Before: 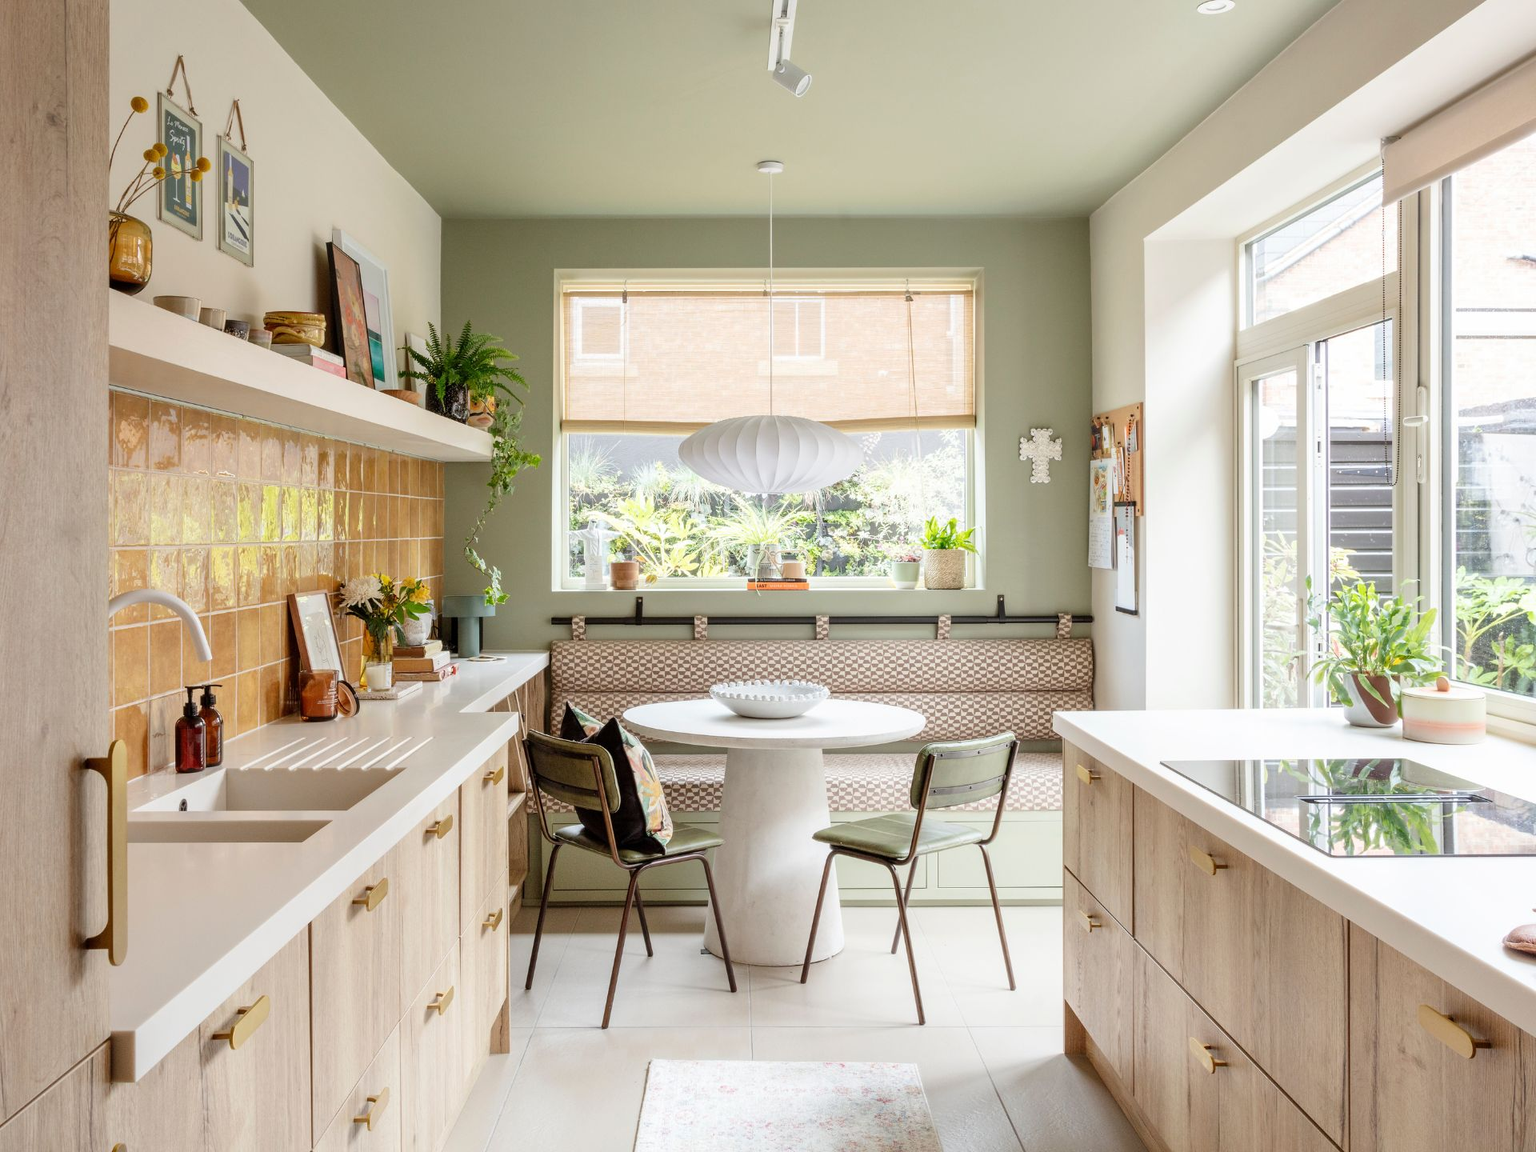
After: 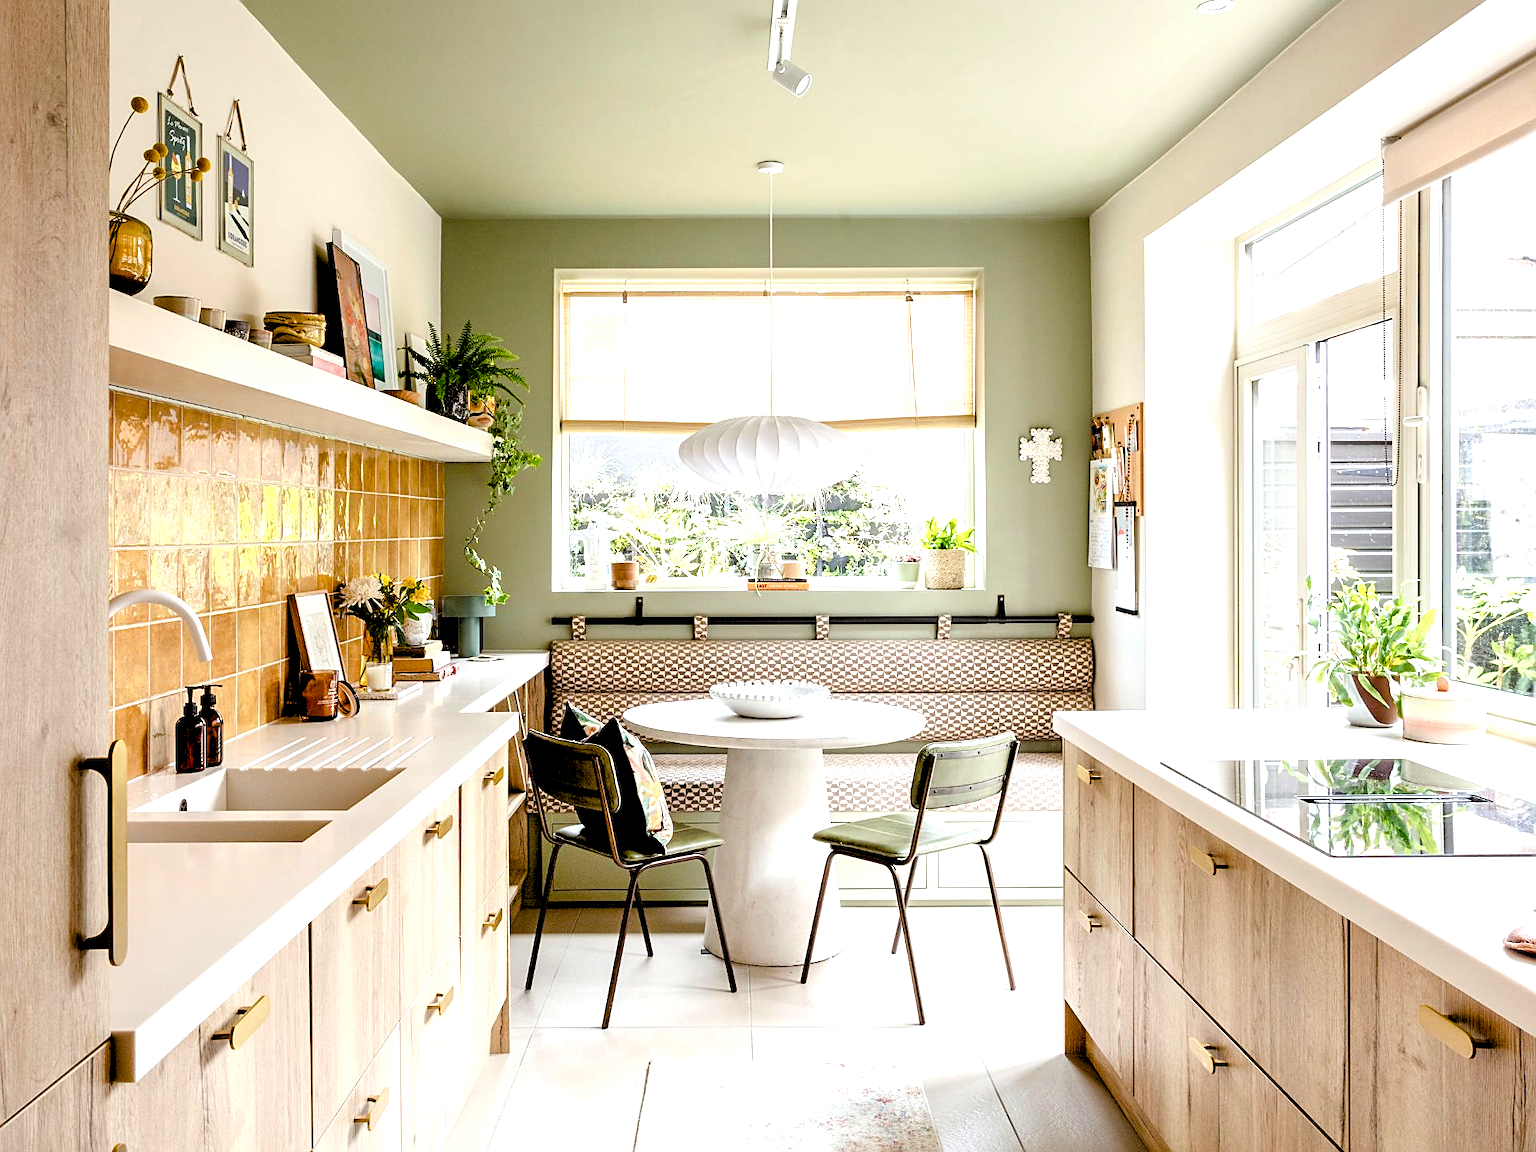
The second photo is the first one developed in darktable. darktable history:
color balance rgb: shadows lift › luminance -9.41%, highlights gain › luminance 17.6%, global offset › luminance -1.45%, perceptual saturation grading › highlights -17.77%, perceptual saturation grading › mid-tones 33.1%, perceptual saturation grading › shadows 50.52%, global vibrance 24.22%
exposure: black level correction 0.001, exposure 0.3 EV, compensate highlight preservation false
sharpen: on, module defaults
rgb levels: levels [[0.034, 0.472, 0.904], [0, 0.5, 1], [0, 0.5, 1]]
